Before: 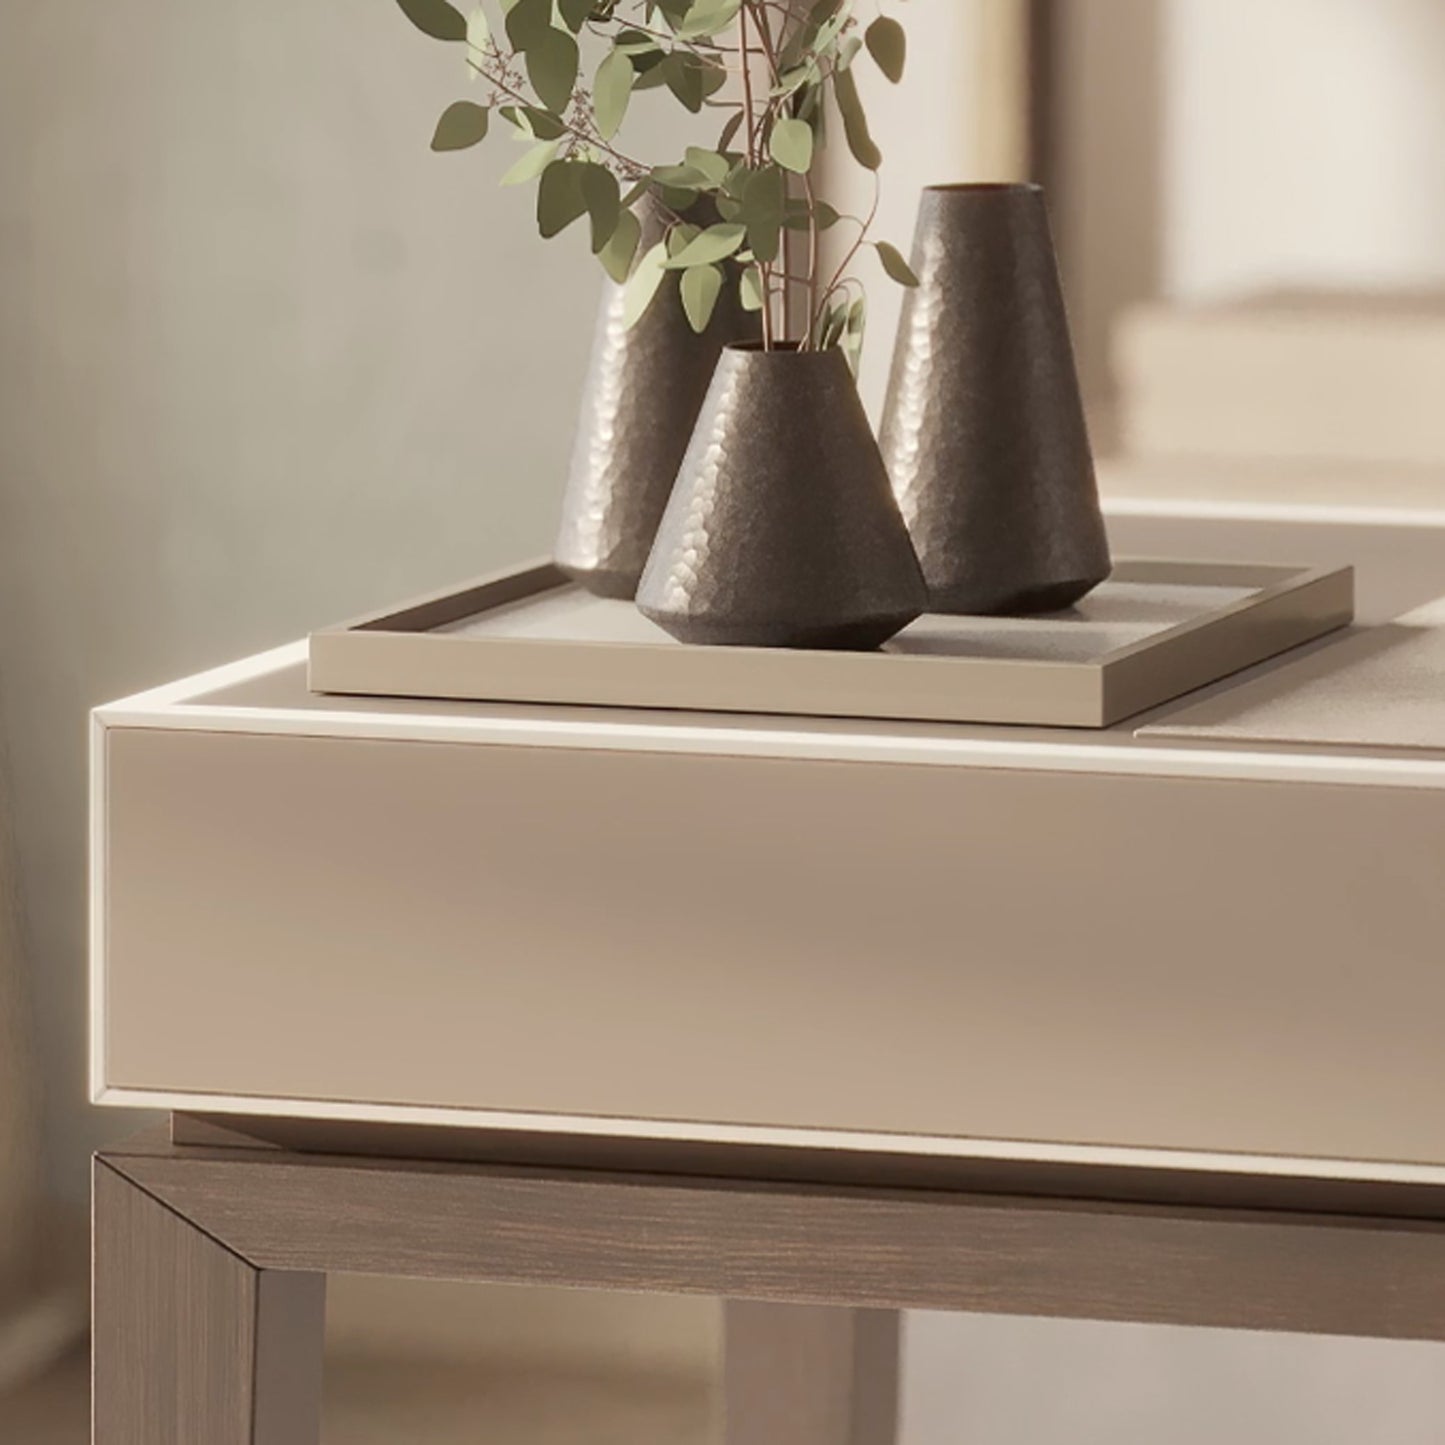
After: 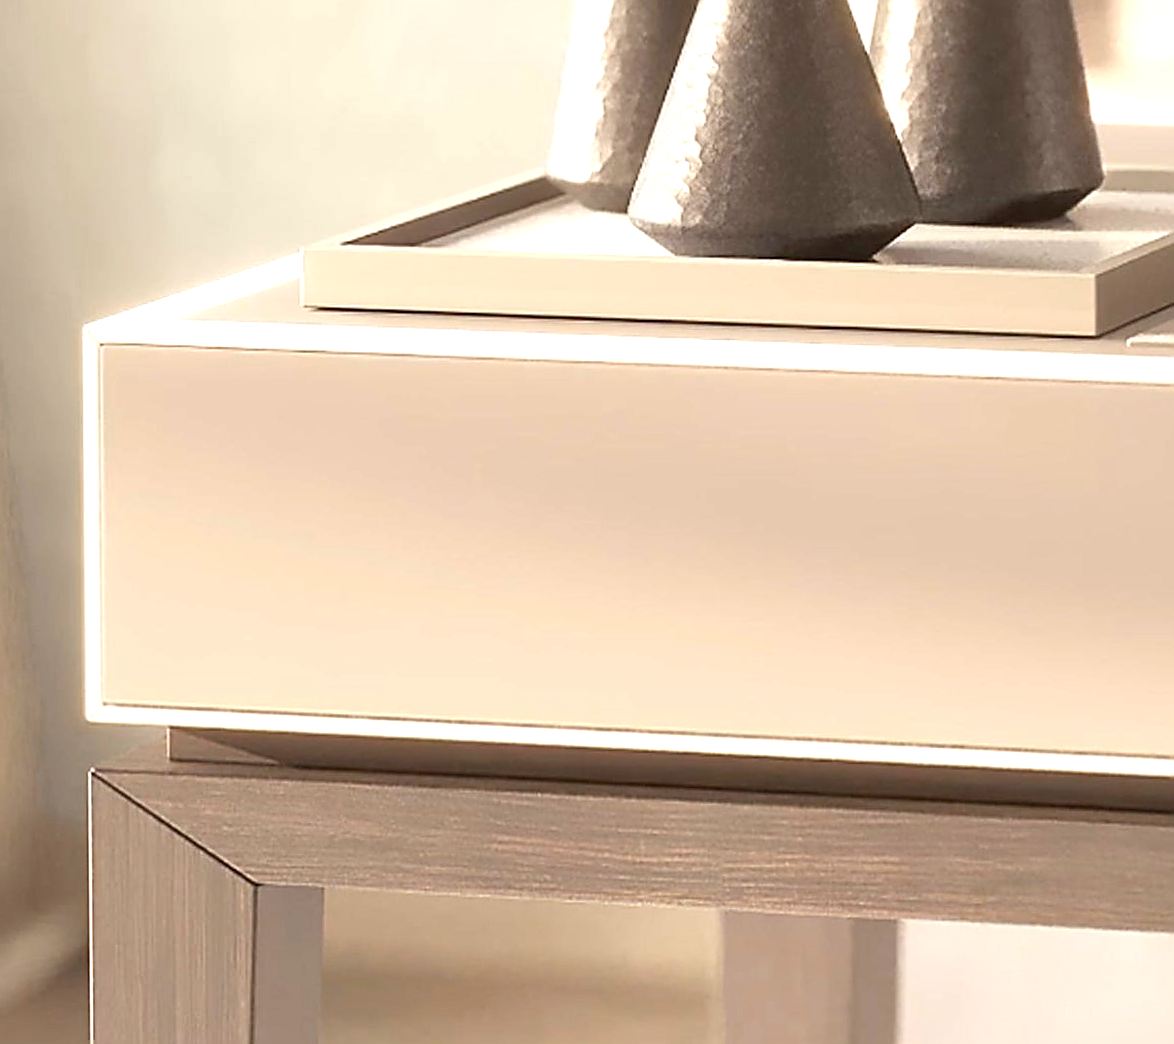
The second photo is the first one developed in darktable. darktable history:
exposure: exposure 1.137 EV, compensate highlight preservation false
crop: top 26.531%, right 17.959%
sharpen: radius 1.4, amount 1.25, threshold 0.7
rotate and perspective: rotation -0.45°, automatic cropping original format, crop left 0.008, crop right 0.992, crop top 0.012, crop bottom 0.988
